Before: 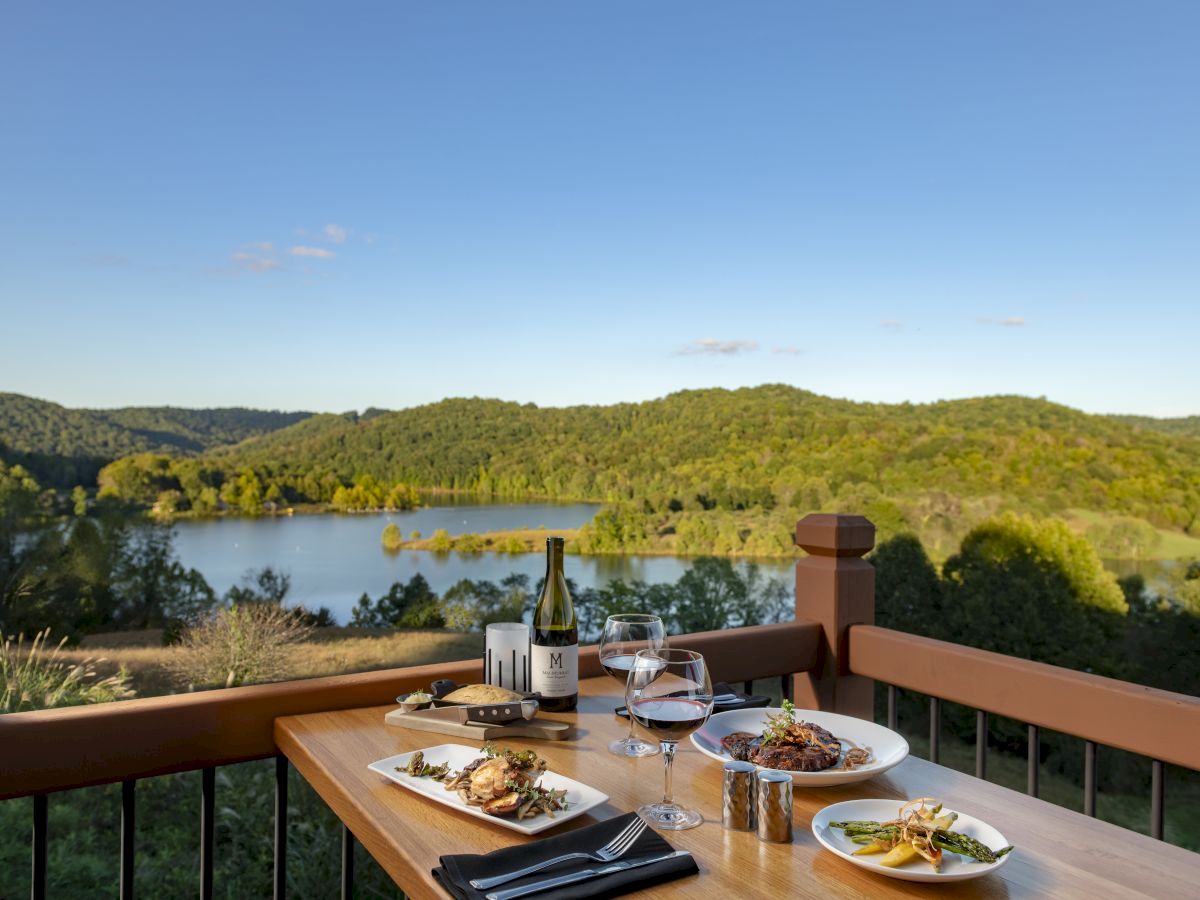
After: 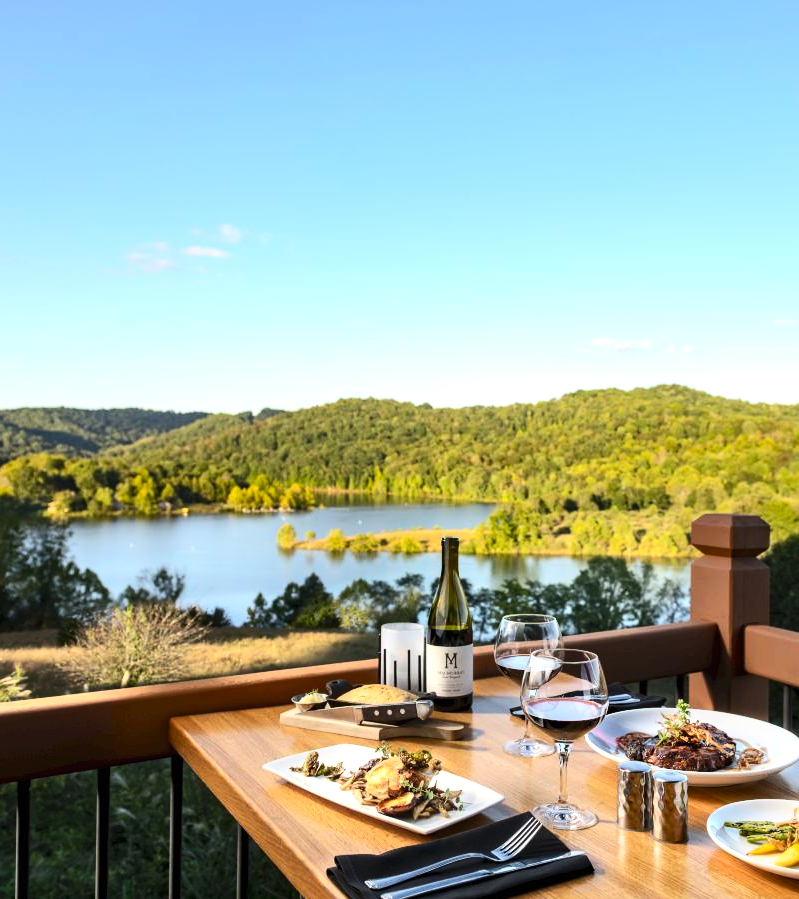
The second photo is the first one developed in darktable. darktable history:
contrast brightness saturation: contrast 0.2, brightness 0.16, saturation 0.22
crop and rotate: left 8.786%, right 24.548%
tone equalizer: -8 EV -0.75 EV, -7 EV -0.7 EV, -6 EV -0.6 EV, -5 EV -0.4 EV, -3 EV 0.4 EV, -2 EV 0.6 EV, -1 EV 0.7 EV, +0 EV 0.75 EV, edges refinement/feathering 500, mask exposure compensation -1.57 EV, preserve details no
